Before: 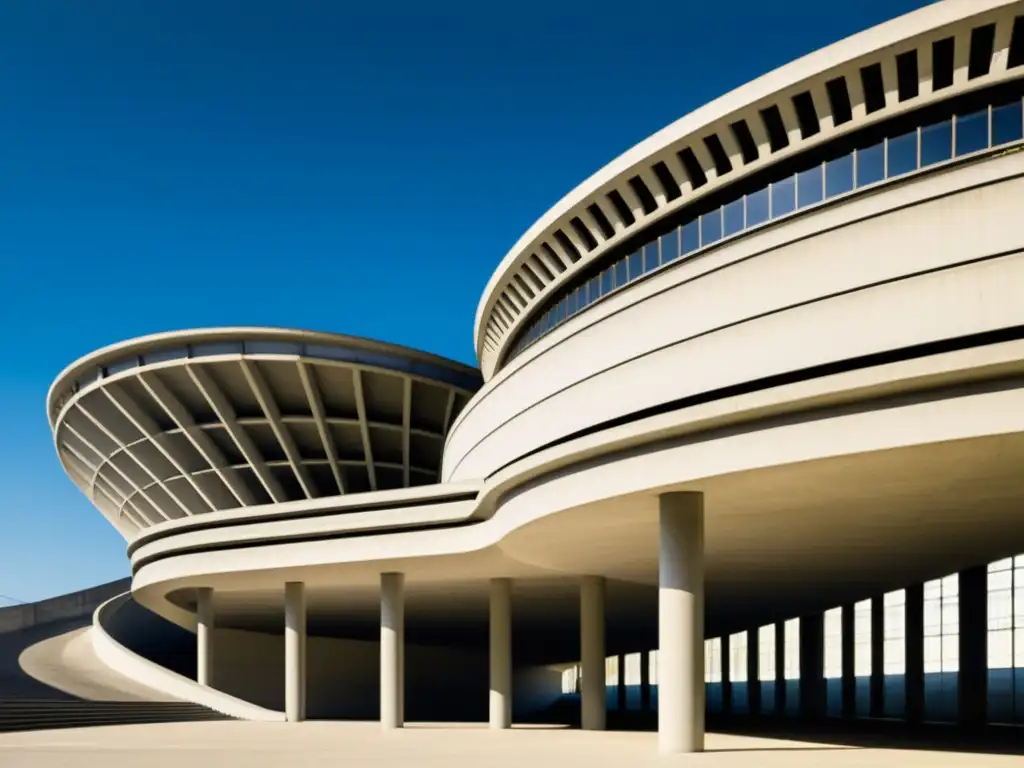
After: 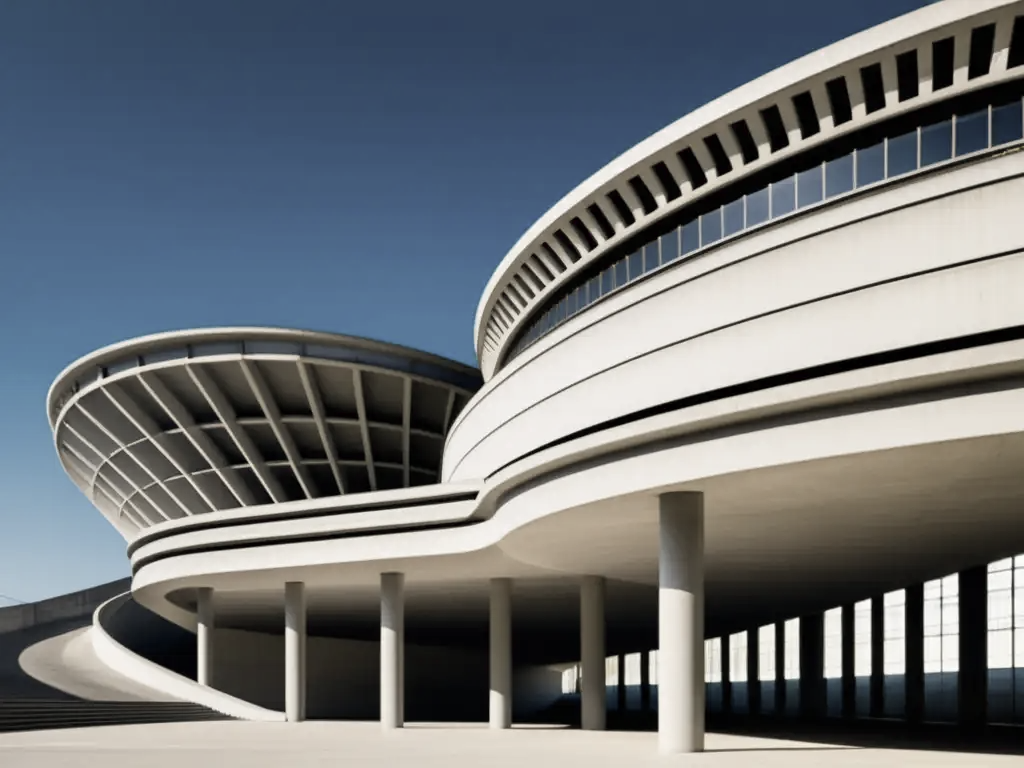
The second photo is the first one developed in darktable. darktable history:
color zones: curves: ch0 [(0, 0.6) (0.129, 0.508) (0.193, 0.483) (0.429, 0.5) (0.571, 0.5) (0.714, 0.5) (0.857, 0.5) (1, 0.6)]; ch1 [(0, 0.481) (0.112, 0.245) (0.213, 0.223) (0.429, 0.233) (0.571, 0.231) (0.683, 0.242) (0.857, 0.296) (1, 0.481)]
